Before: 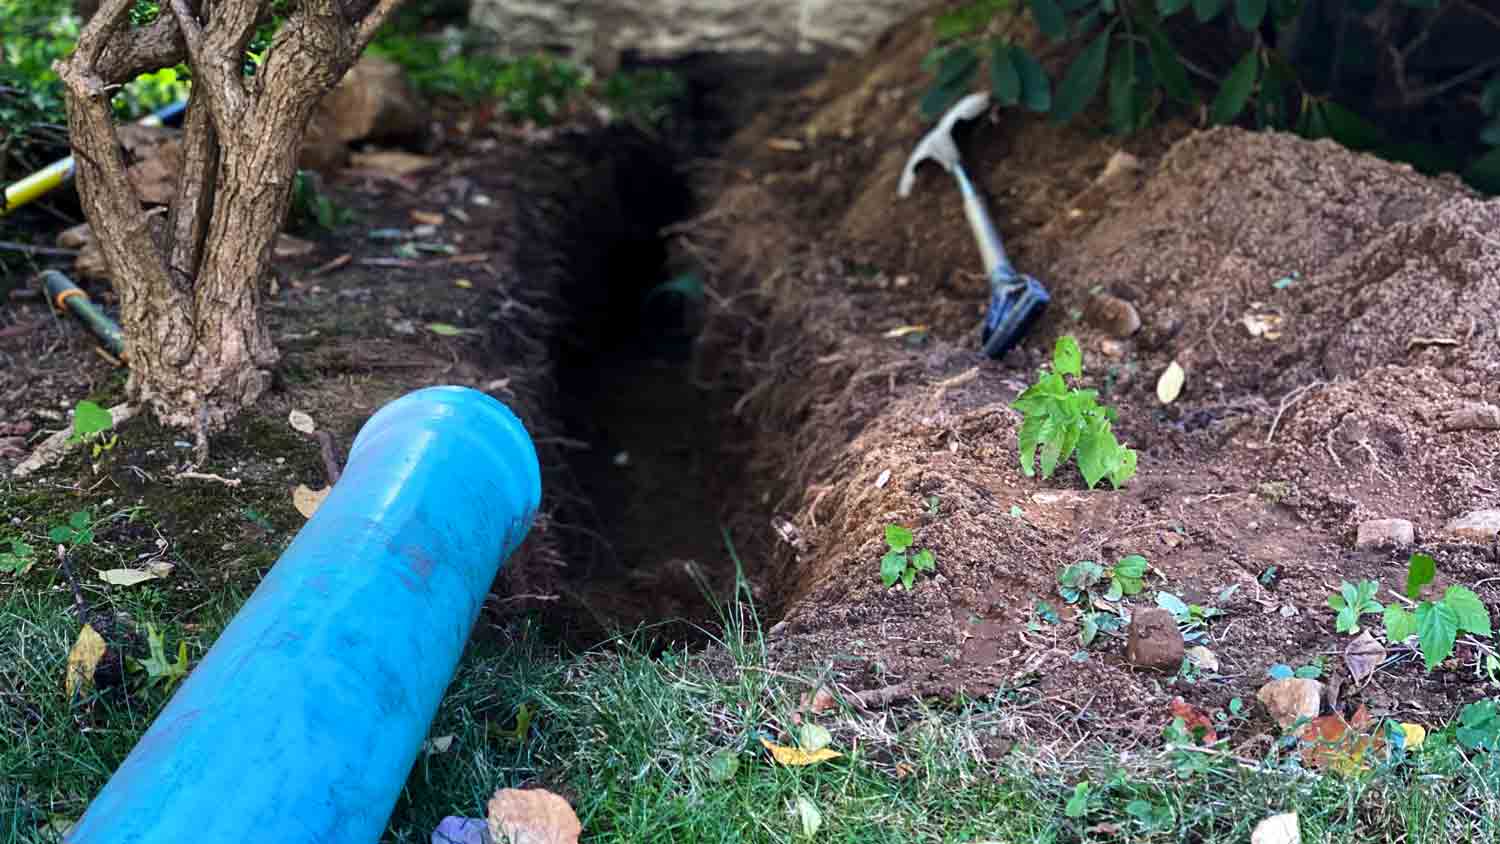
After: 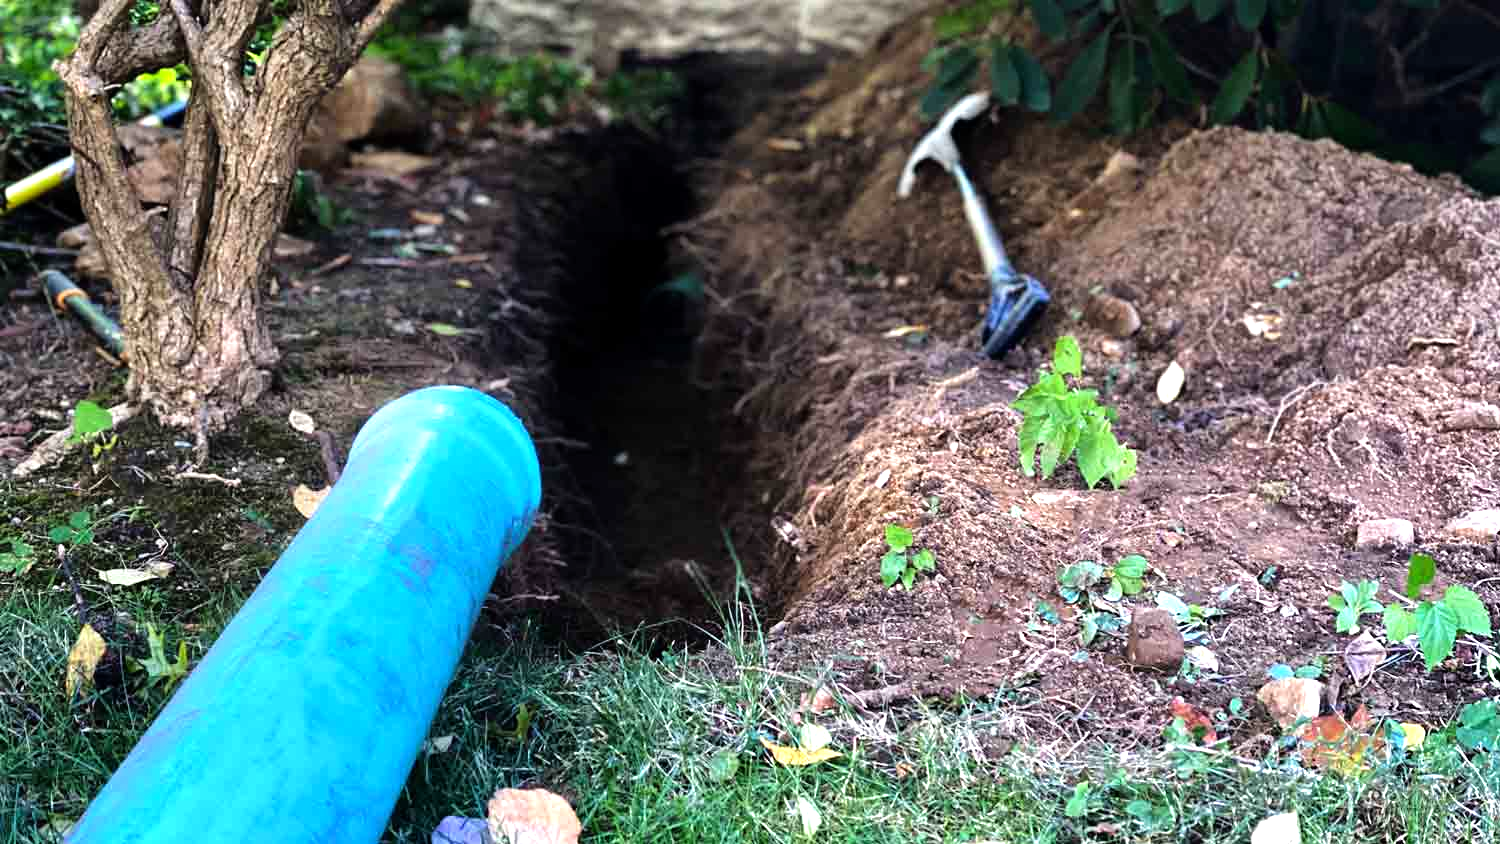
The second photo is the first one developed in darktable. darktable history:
tone equalizer: -8 EV -0.76 EV, -7 EV -0.724 EV, -6 EV -0.597 EV, -5 EV -0.402 EV, -3 EV 0.404 EV, -2 EV 0.6 EV, -1 EV 0.676 EV, +0 EV 0.763 EV
